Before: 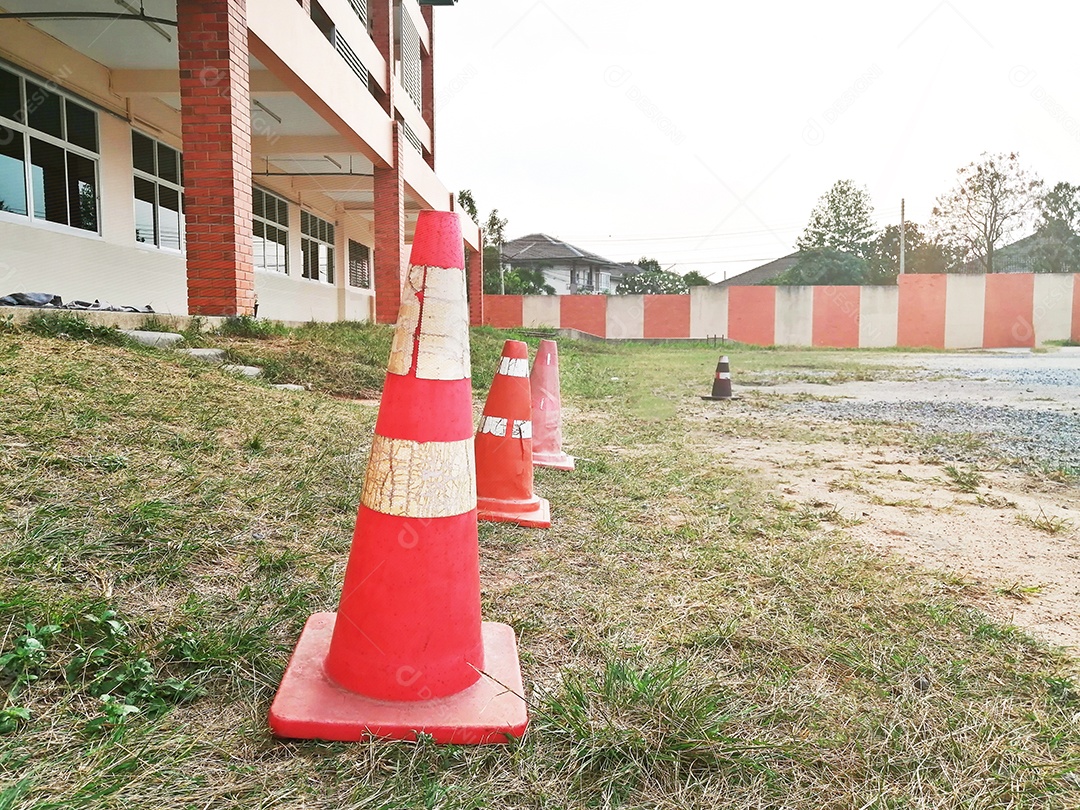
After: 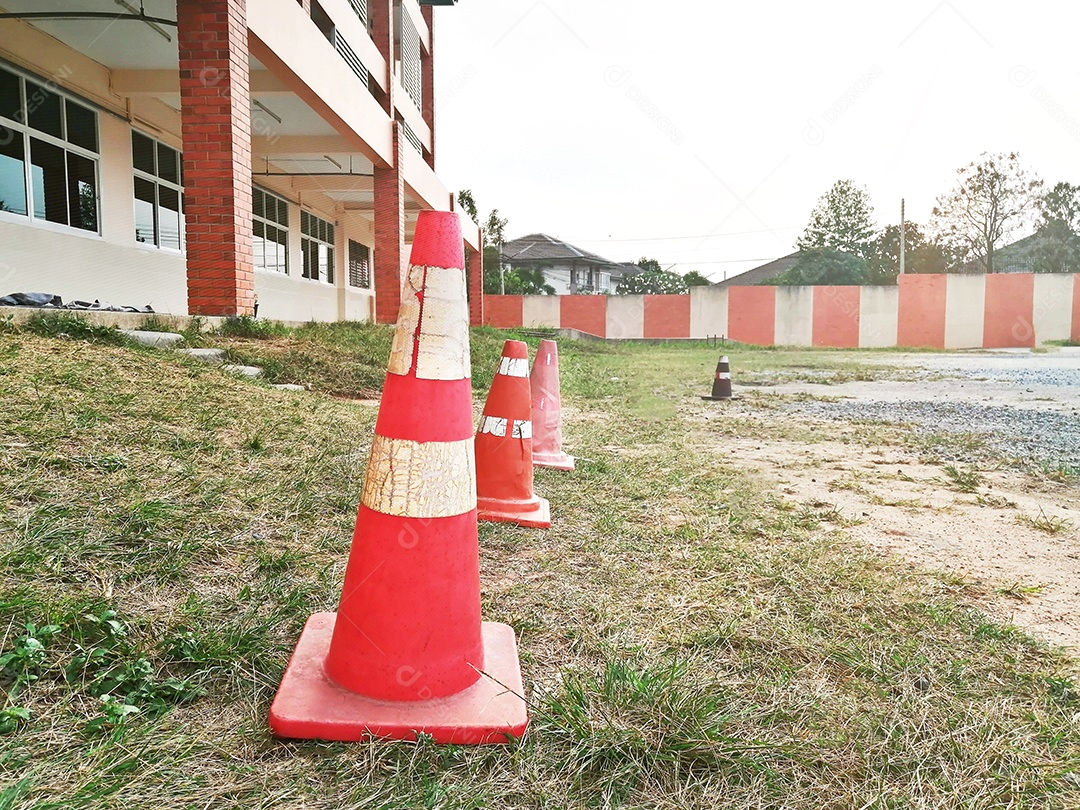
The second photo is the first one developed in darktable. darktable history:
local contrast: mode bilateral grid, contrast 20, coarseness 50, detail 121%, midtone range 0.2
